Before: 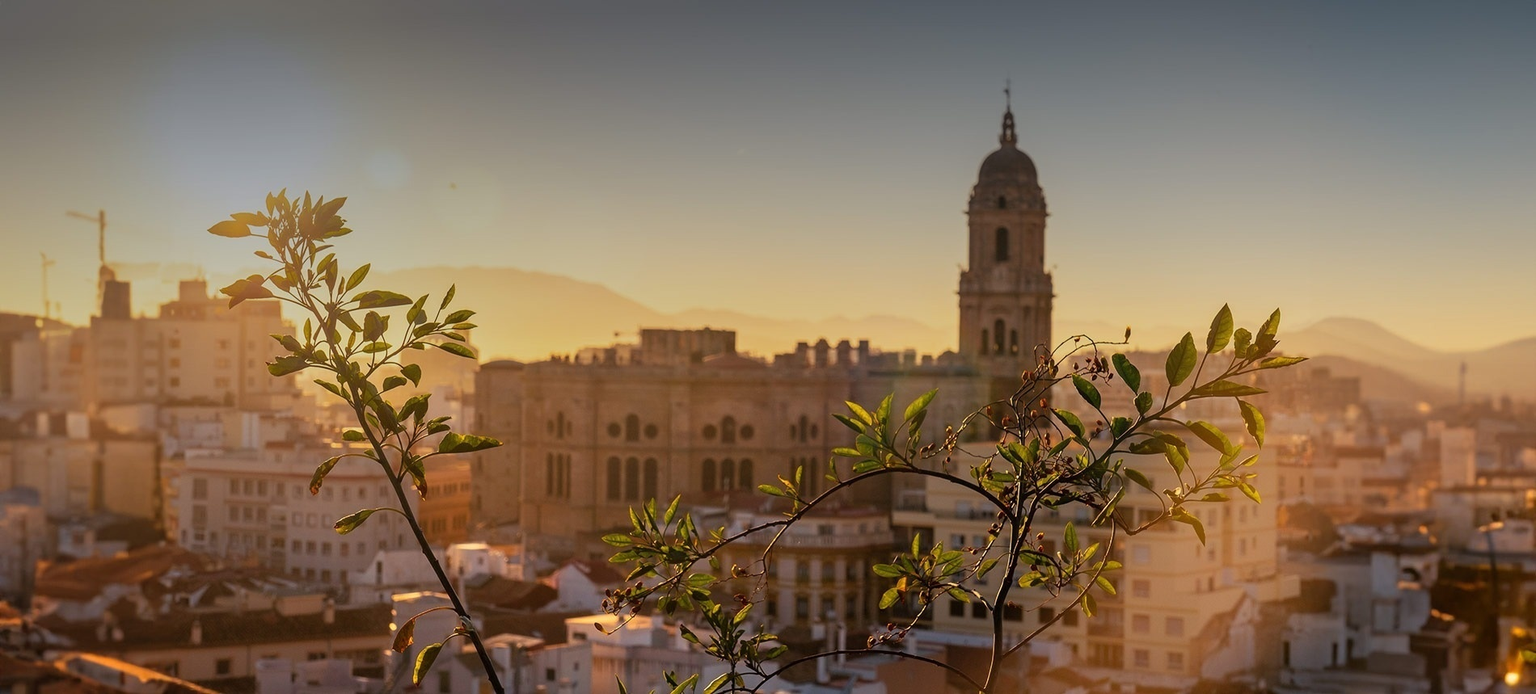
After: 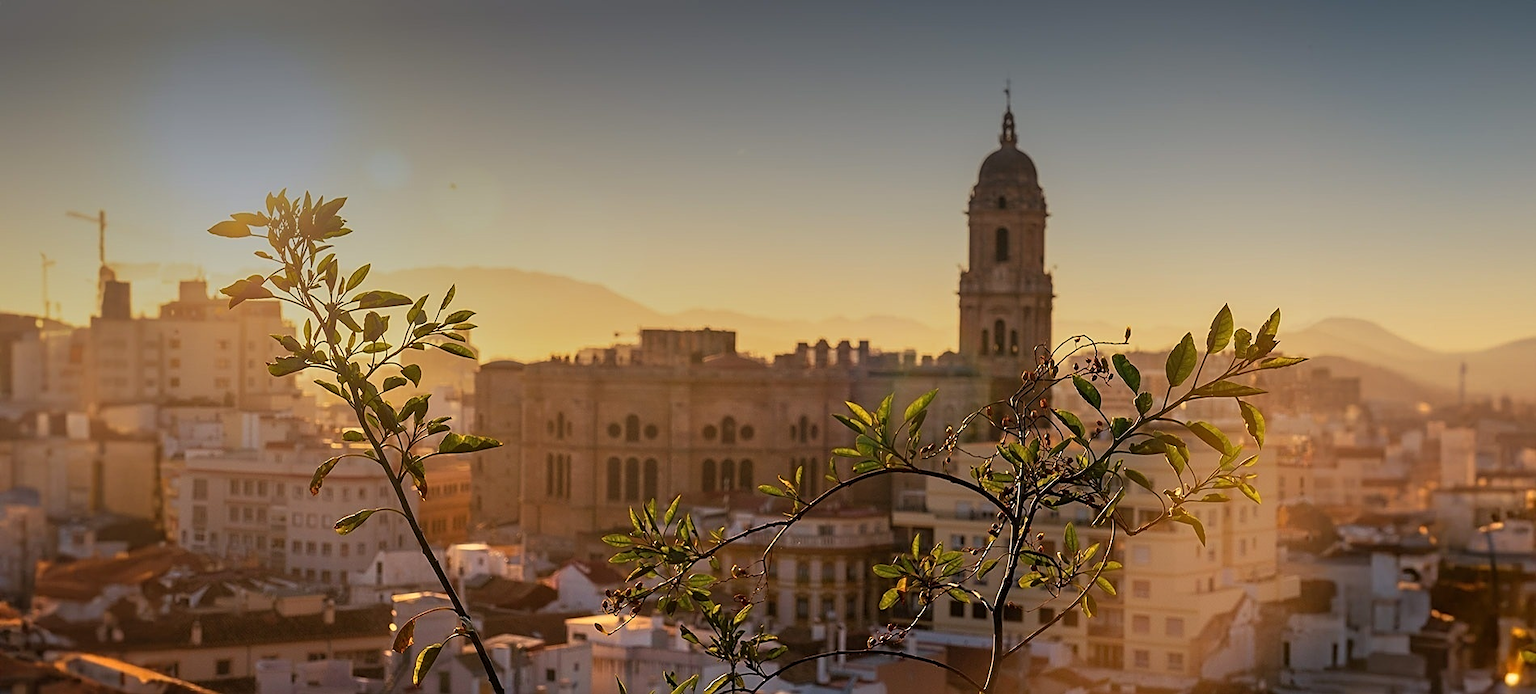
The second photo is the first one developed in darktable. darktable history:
sharpen: on, module defaults
velvia: strength 6.37%
